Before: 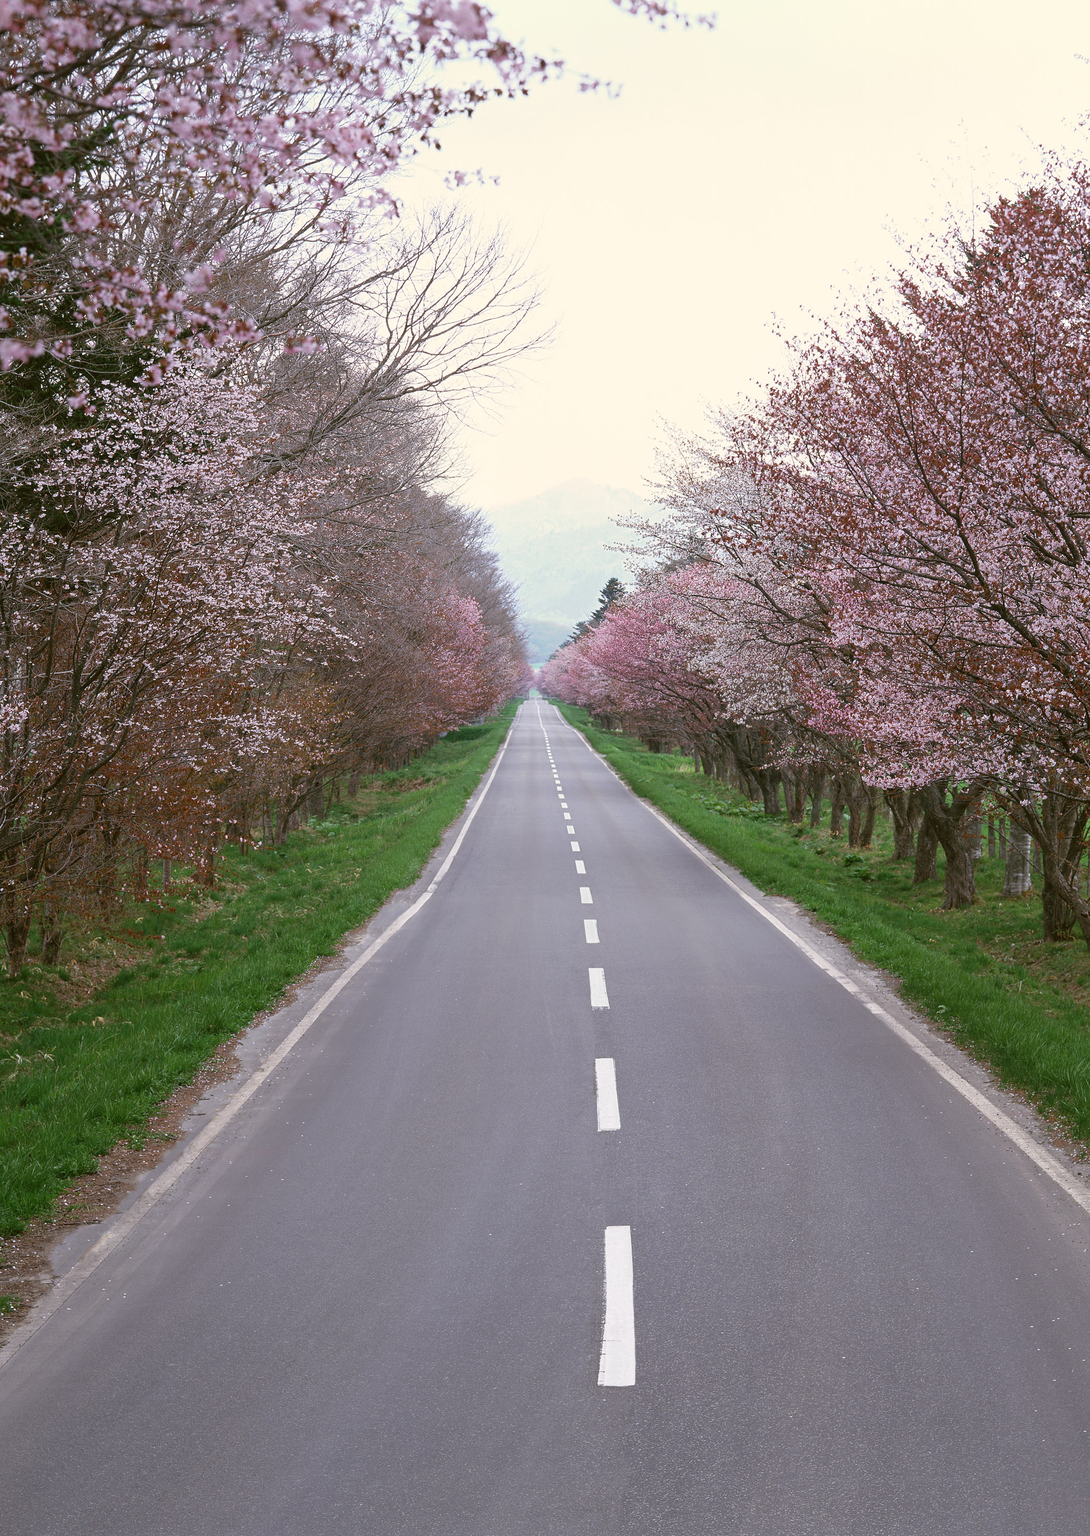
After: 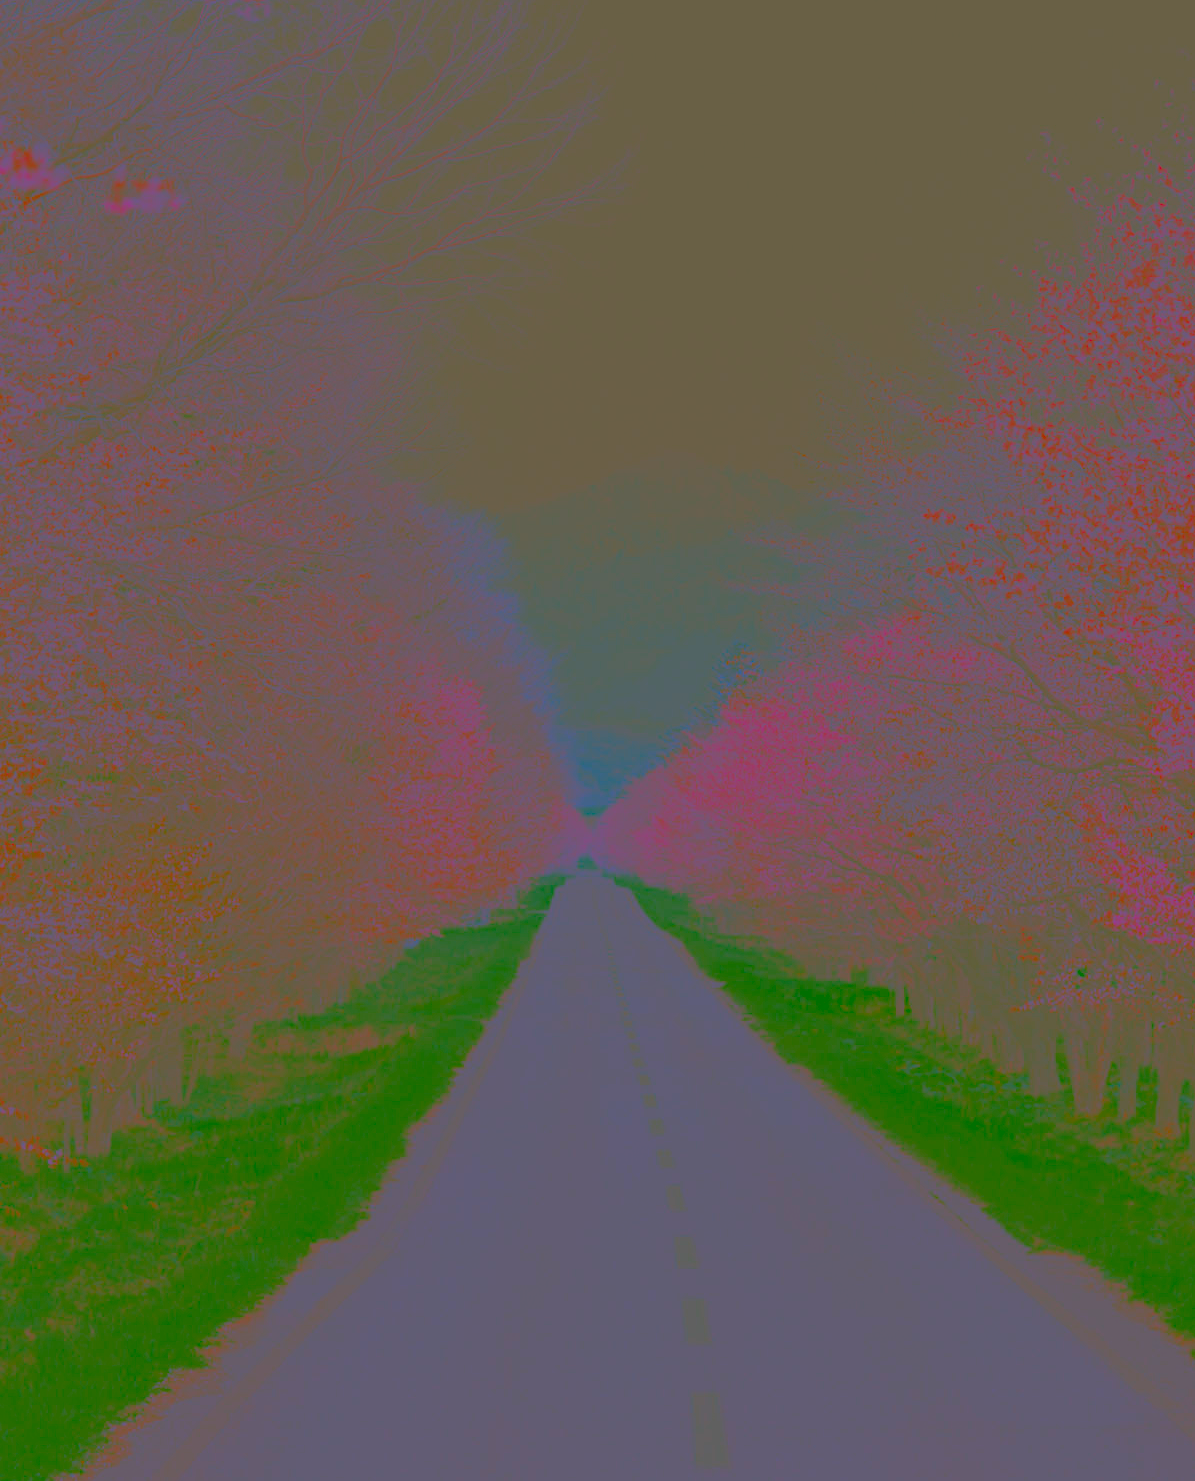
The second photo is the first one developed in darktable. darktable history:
crop: left 21.04%, top 15.849%, right 21.872%, bottom 33.93%
contrast brightness saturation: contrast -0.984, brightness -0.159, saturation 0.755
